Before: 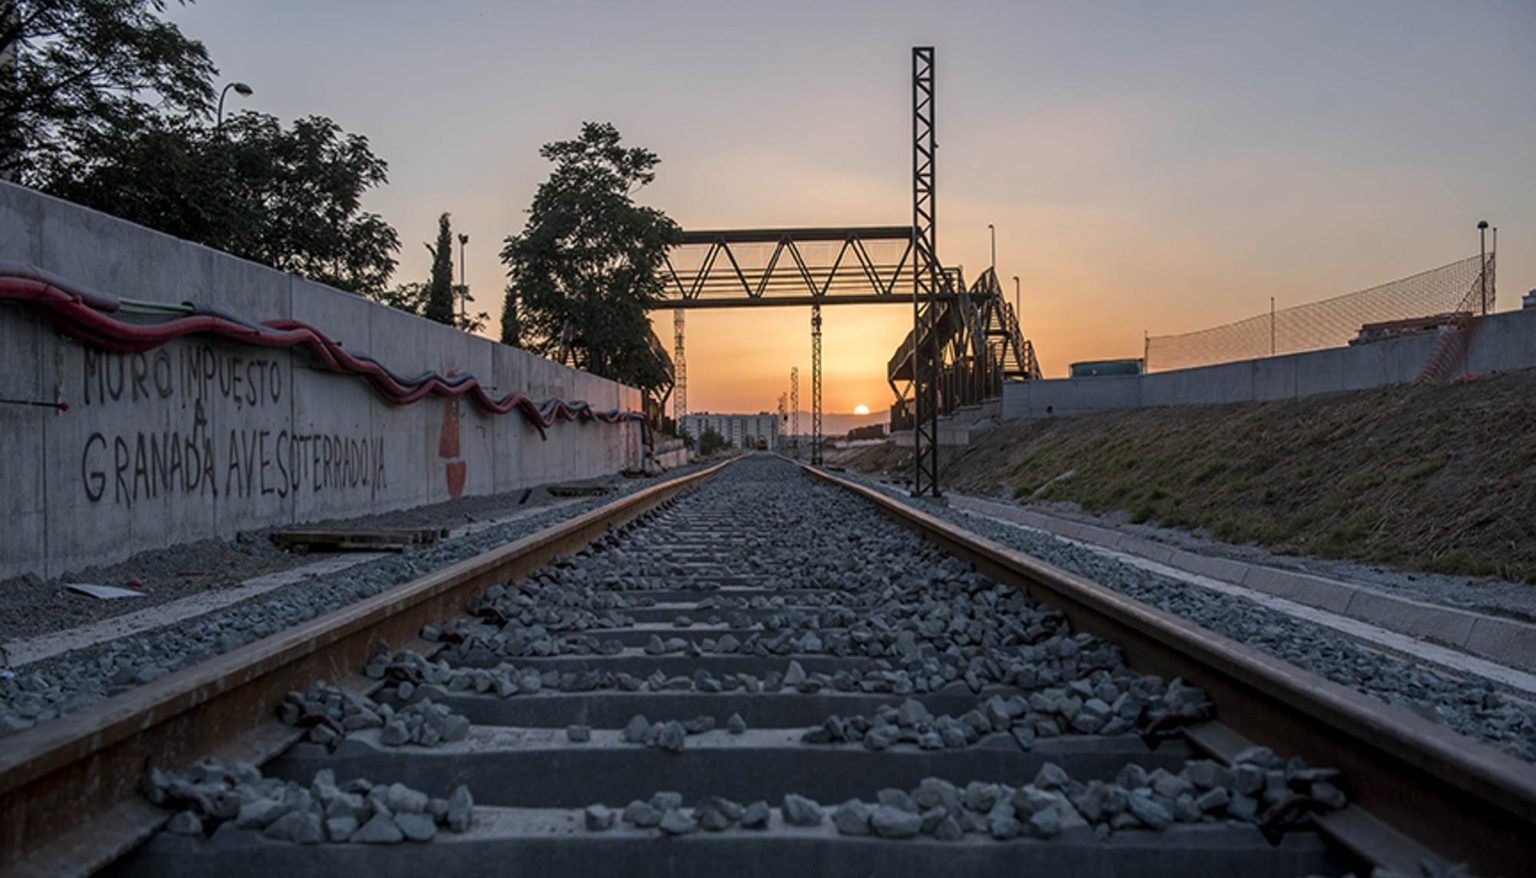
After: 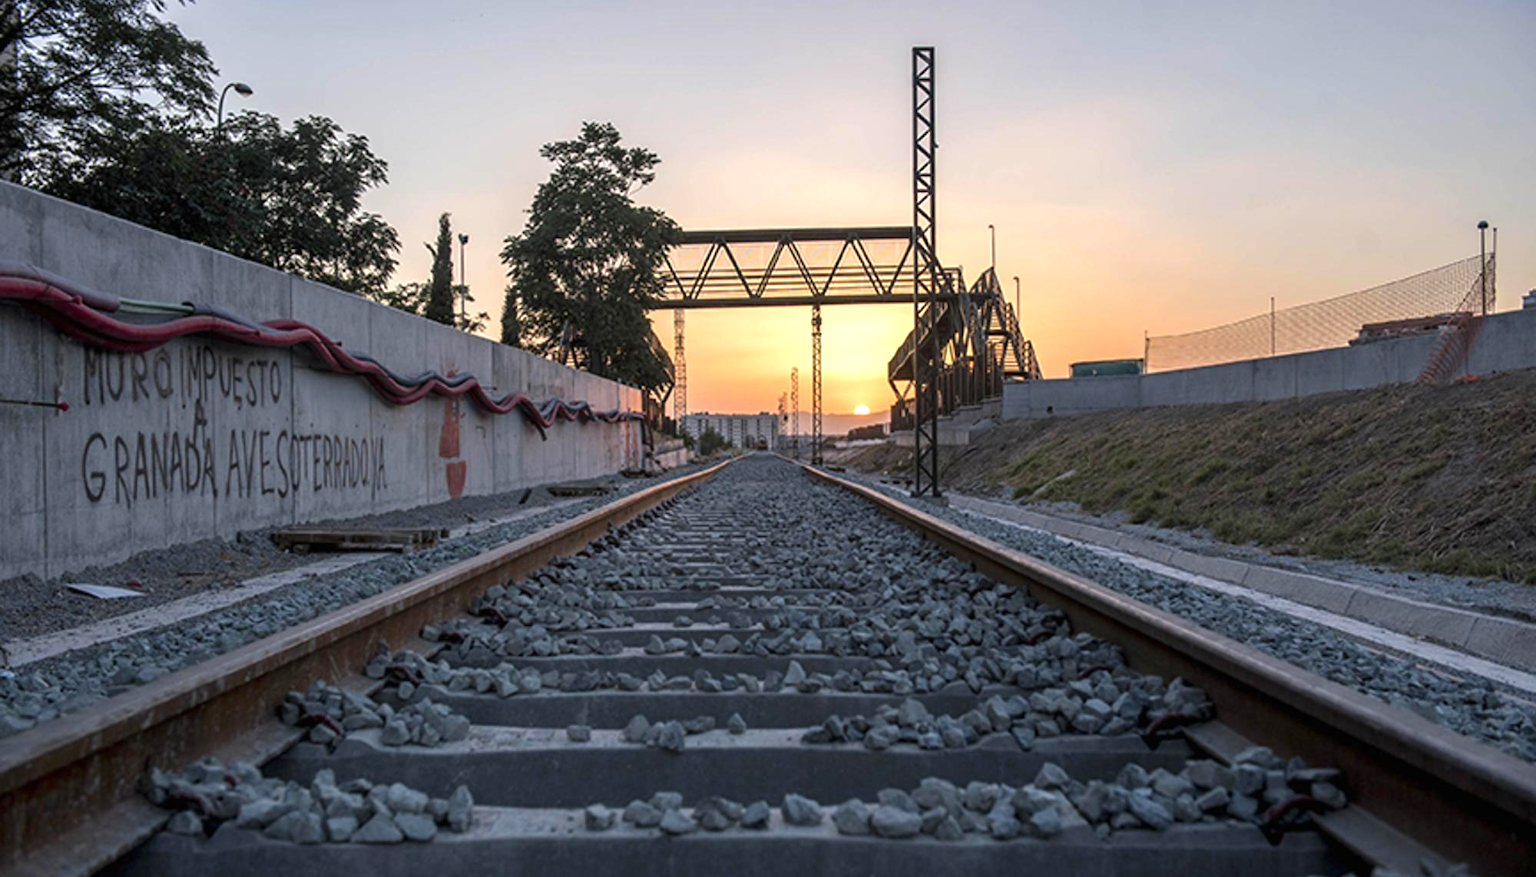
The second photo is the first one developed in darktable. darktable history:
exposure: black level correction 0, exposure 0.696 EV, compensate exposure bias true, compensate highlight preservation false
